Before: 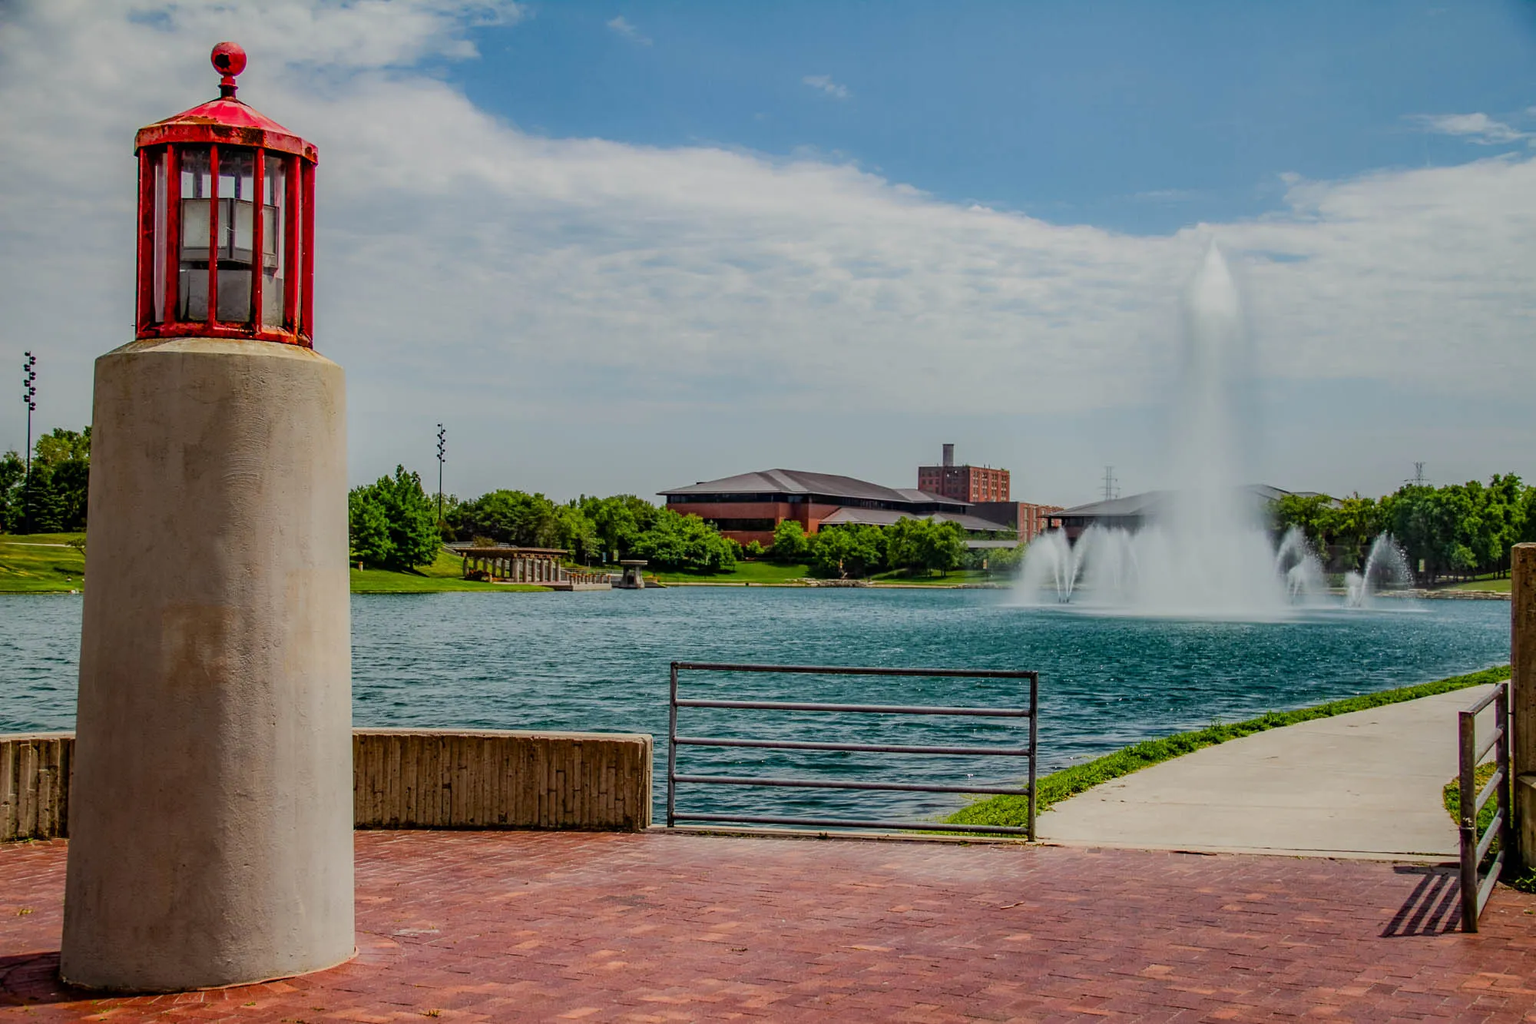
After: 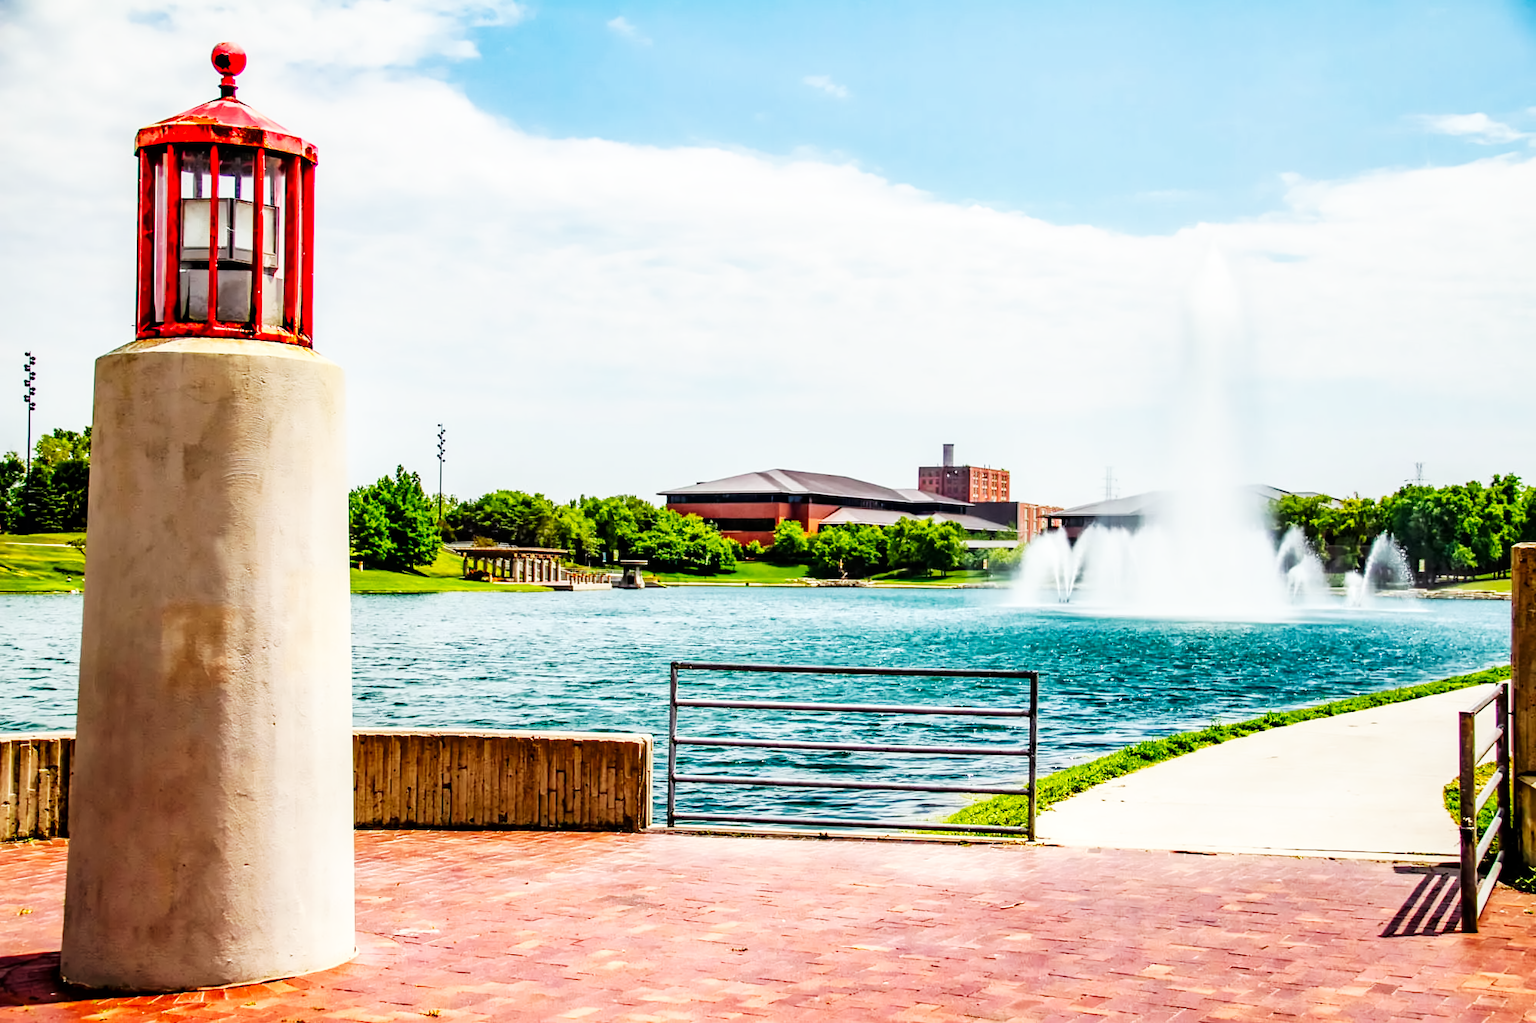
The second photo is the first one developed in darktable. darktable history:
astrophoto denoise: on, module defaults | blend: blend mode normal, opacity 33%; mask: uniform (no mask)
base curve: curves: ch0 [(0, 0) (0.007, 0.004) (0.027, 0.03) (0.046, 0.07) (0.207, 0.54) (0.442, 0.872) (0.673, 0.972) (1, 1)], preserve colors none
exposure: exposure 0.4 EV, compensate highlight preservation false
local contrast: mode bilateral grid, contrast 20, coarseness 50, detail 120%, midtone range 0.2 | blend: blend mode normal, opacity 15%; mask: uniform (no mask)
